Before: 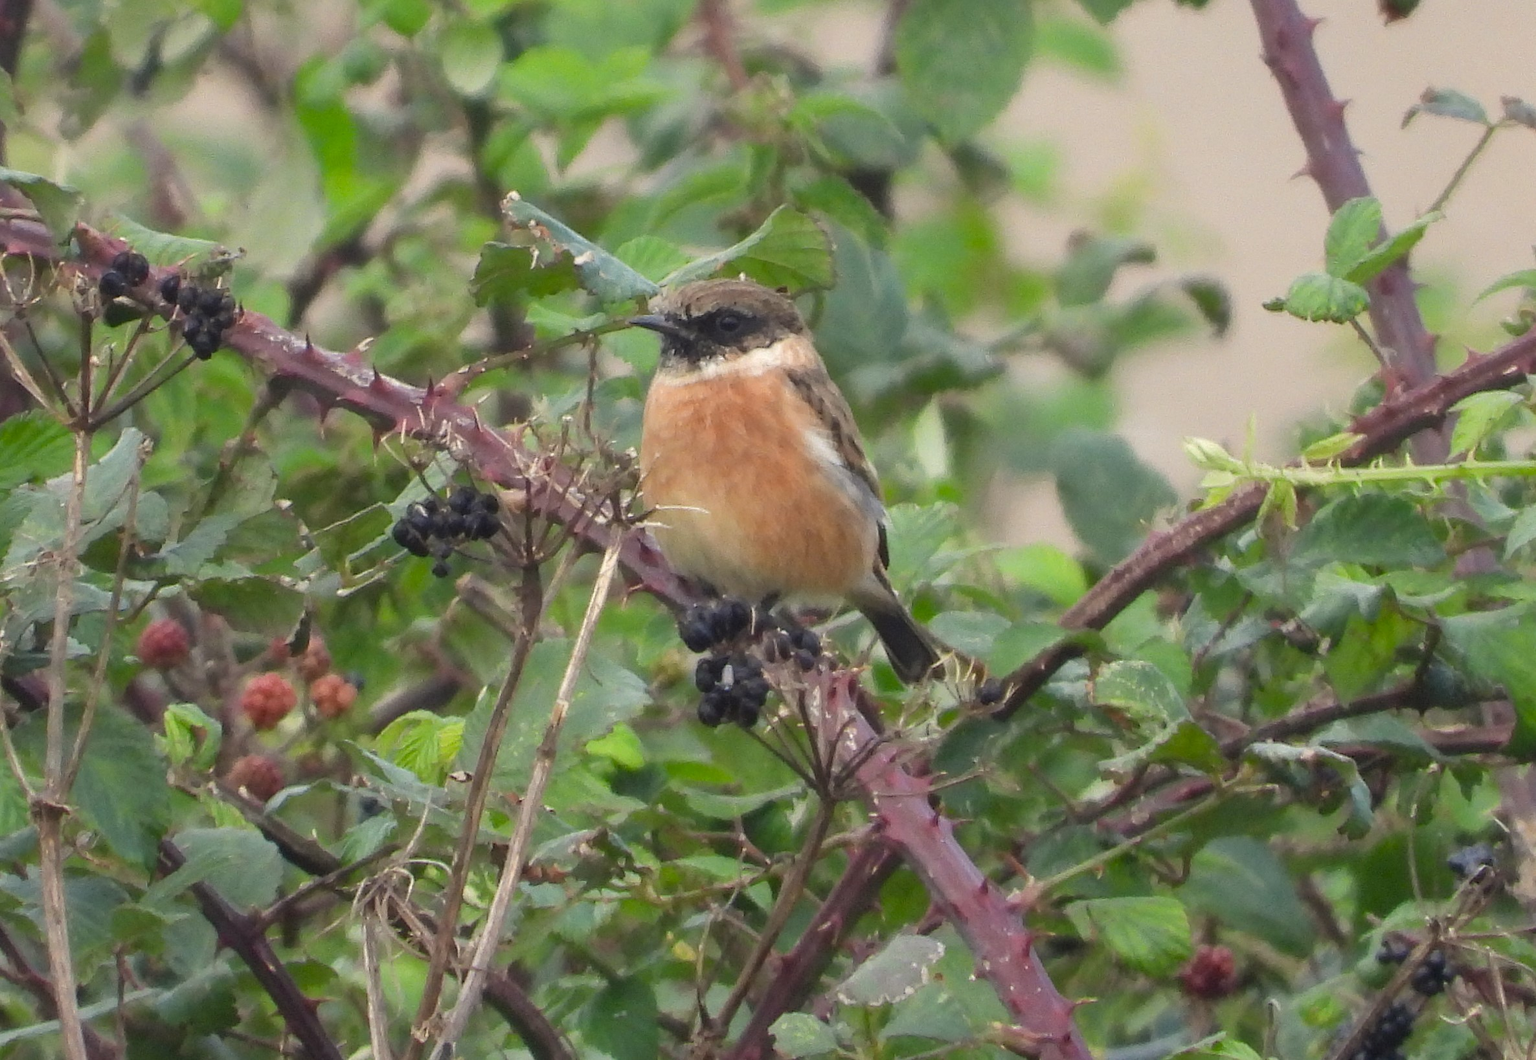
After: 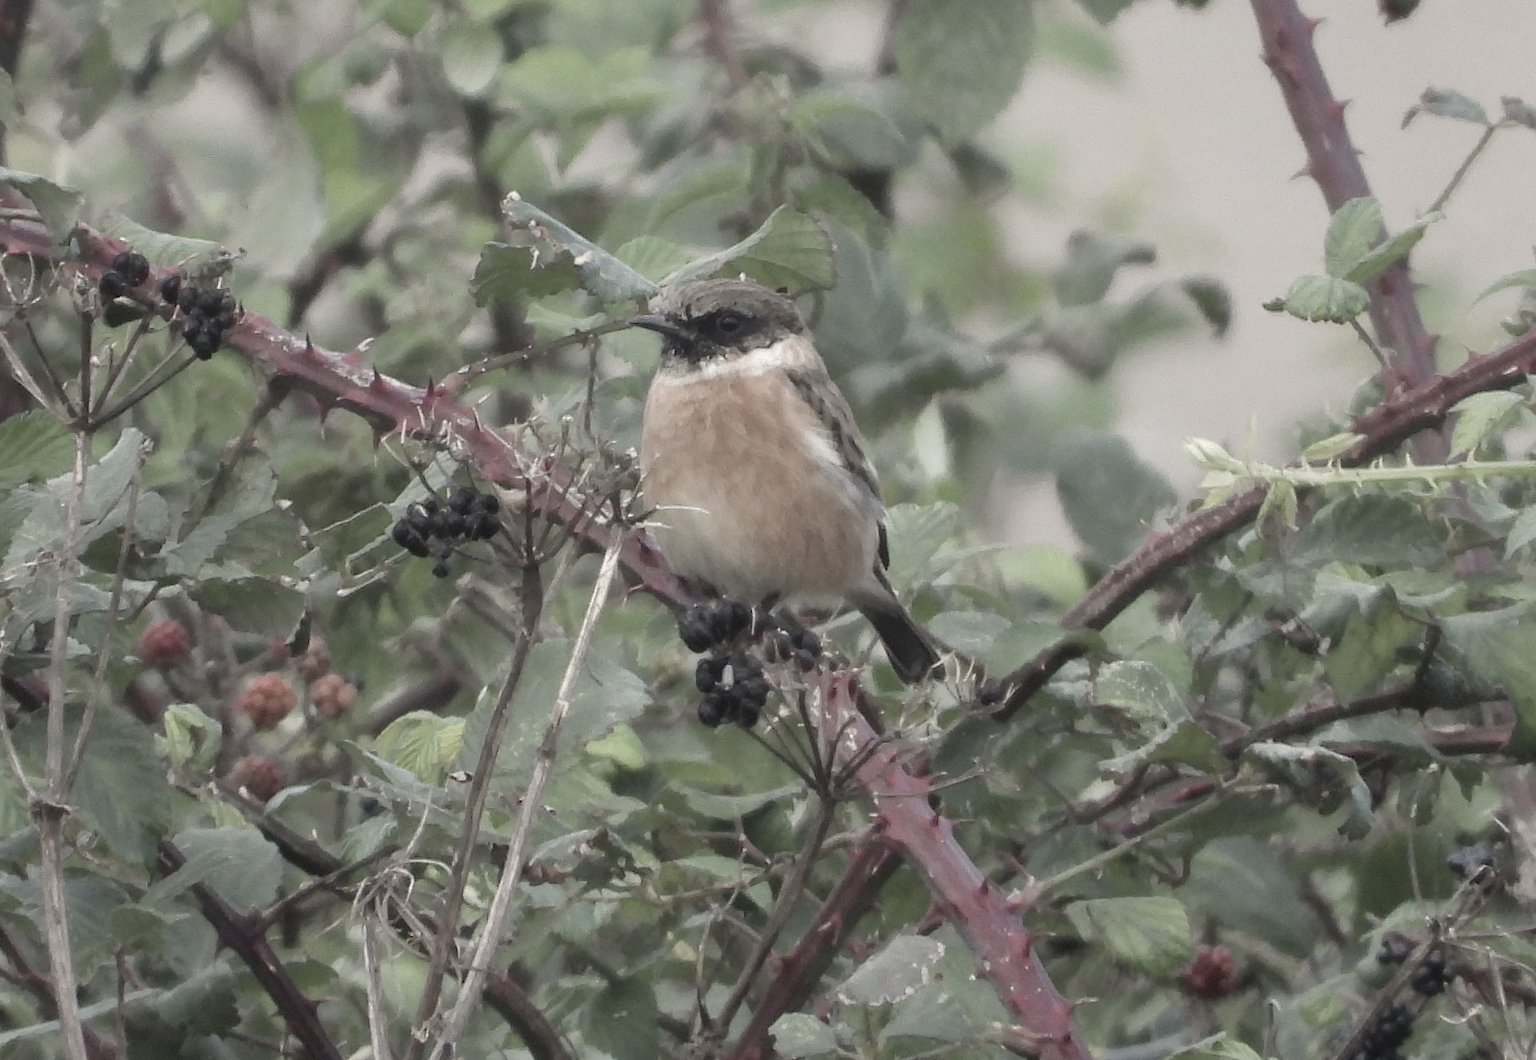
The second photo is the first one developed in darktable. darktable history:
color zones: curves: ch1 [(0, 0.34) (0.143, 0.164) (0.286, 0.152) (0.429, 0.176) (0.571, 0.173) (0.714, 0.188) (0.857, 0.199) (1, 0.34)]
